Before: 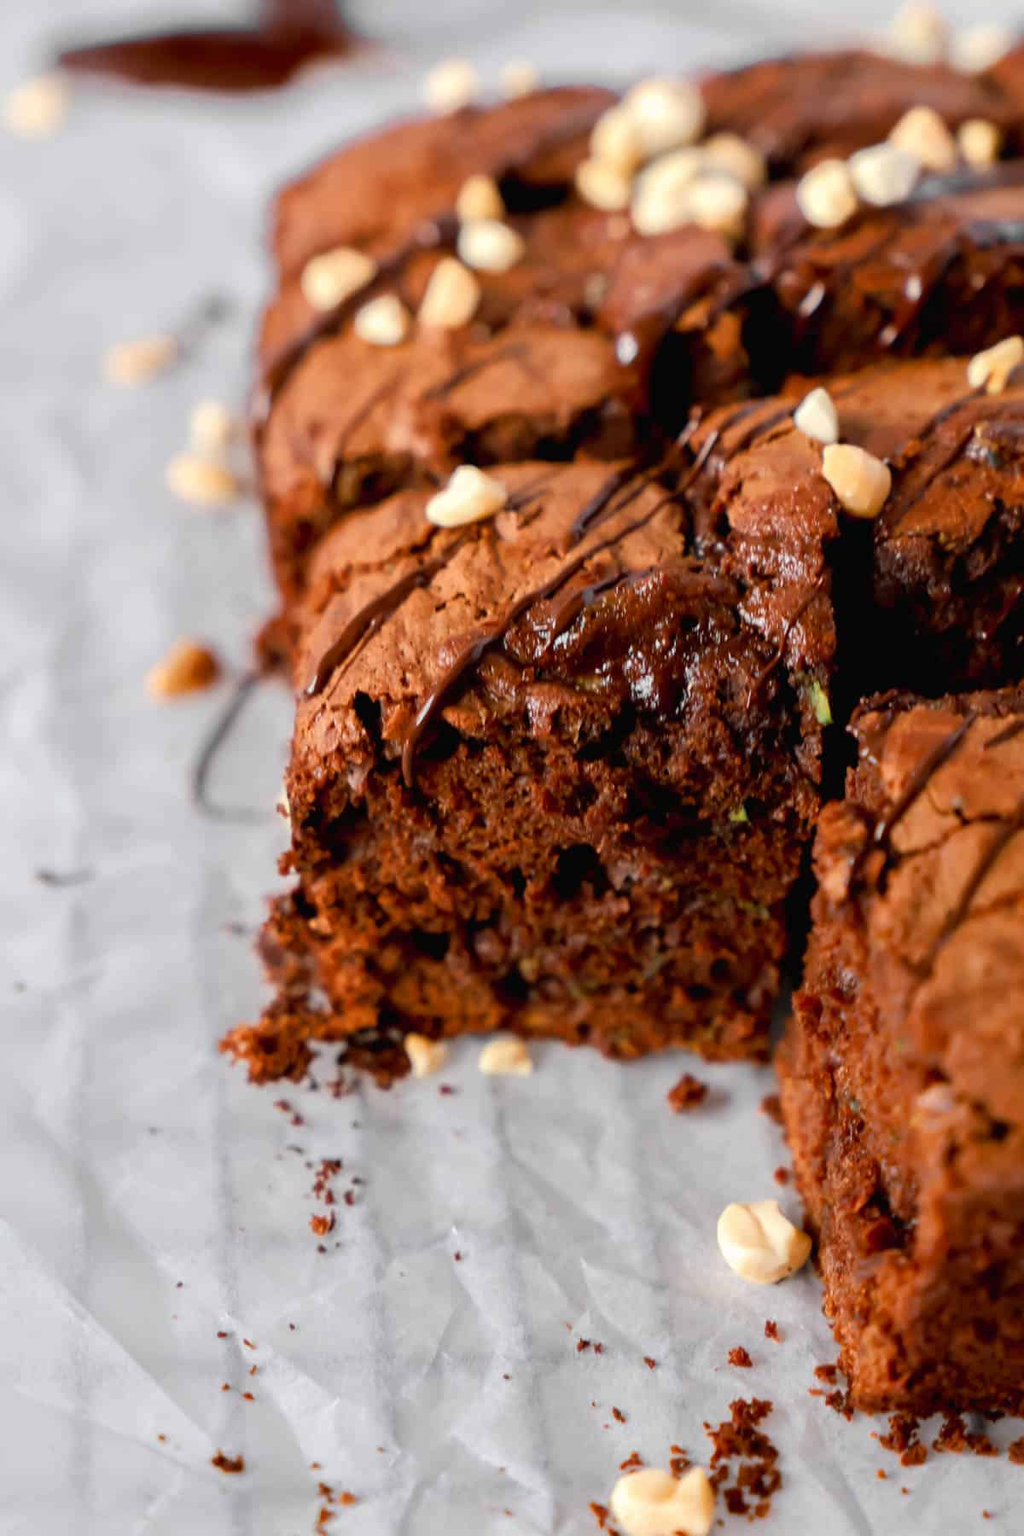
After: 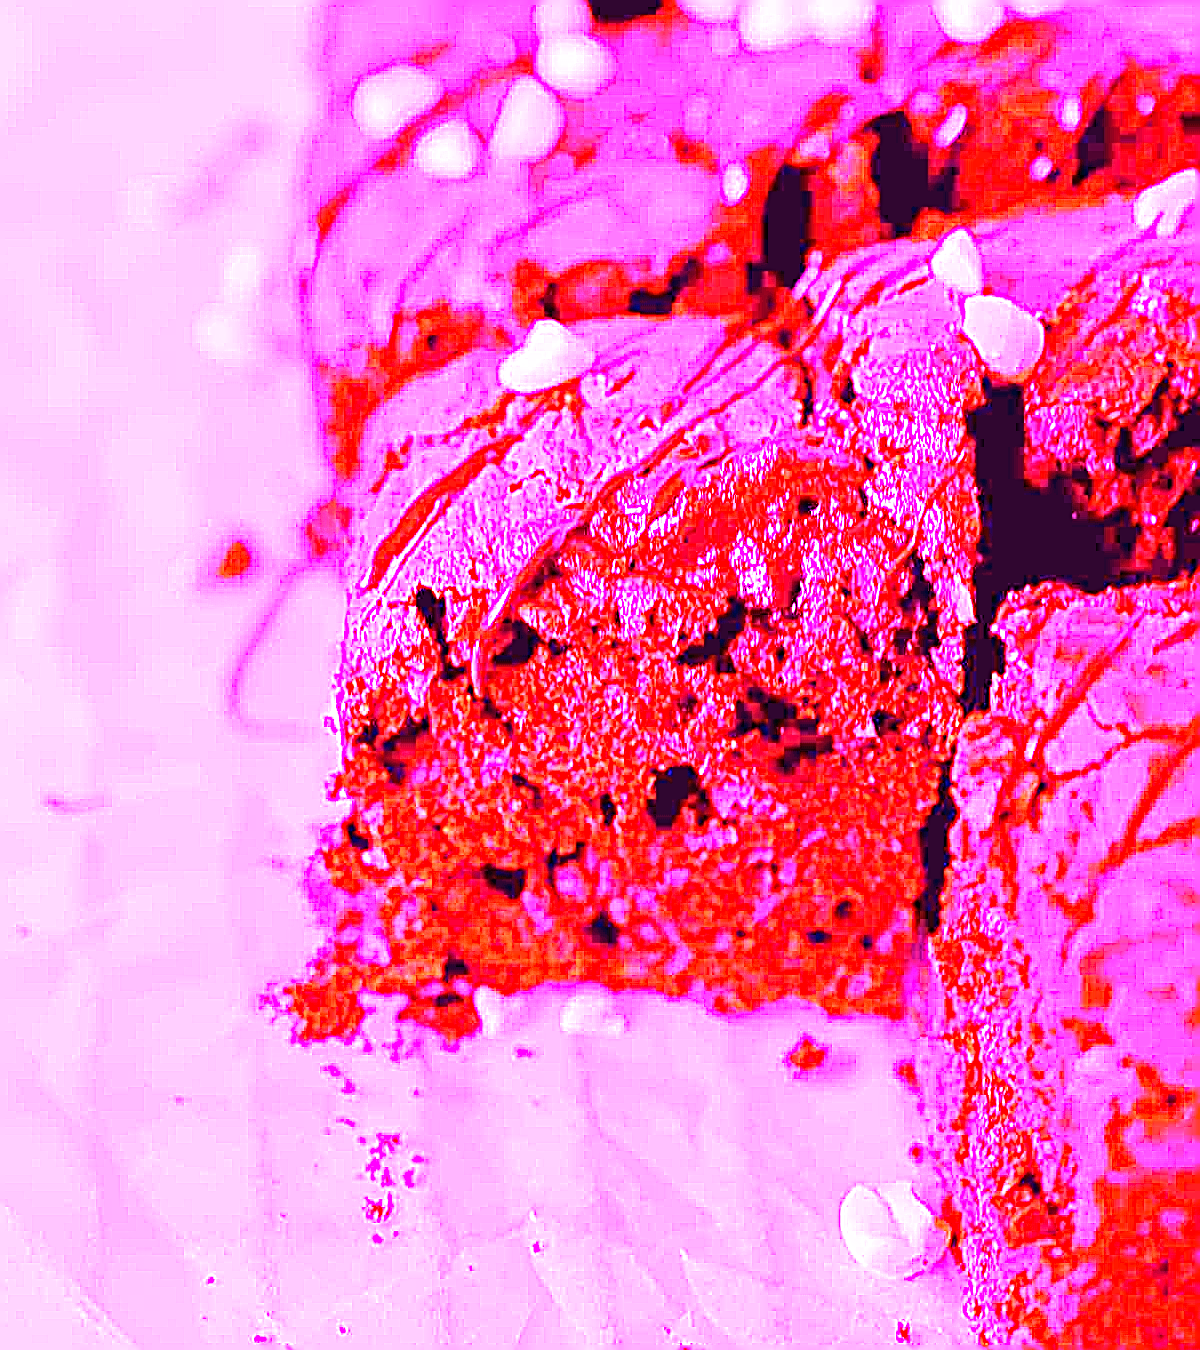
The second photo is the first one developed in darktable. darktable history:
white balance: red 8, blue 8
sharpen: on, module defaults
crop and rotate: top 12.5%, bottom 12.5%
